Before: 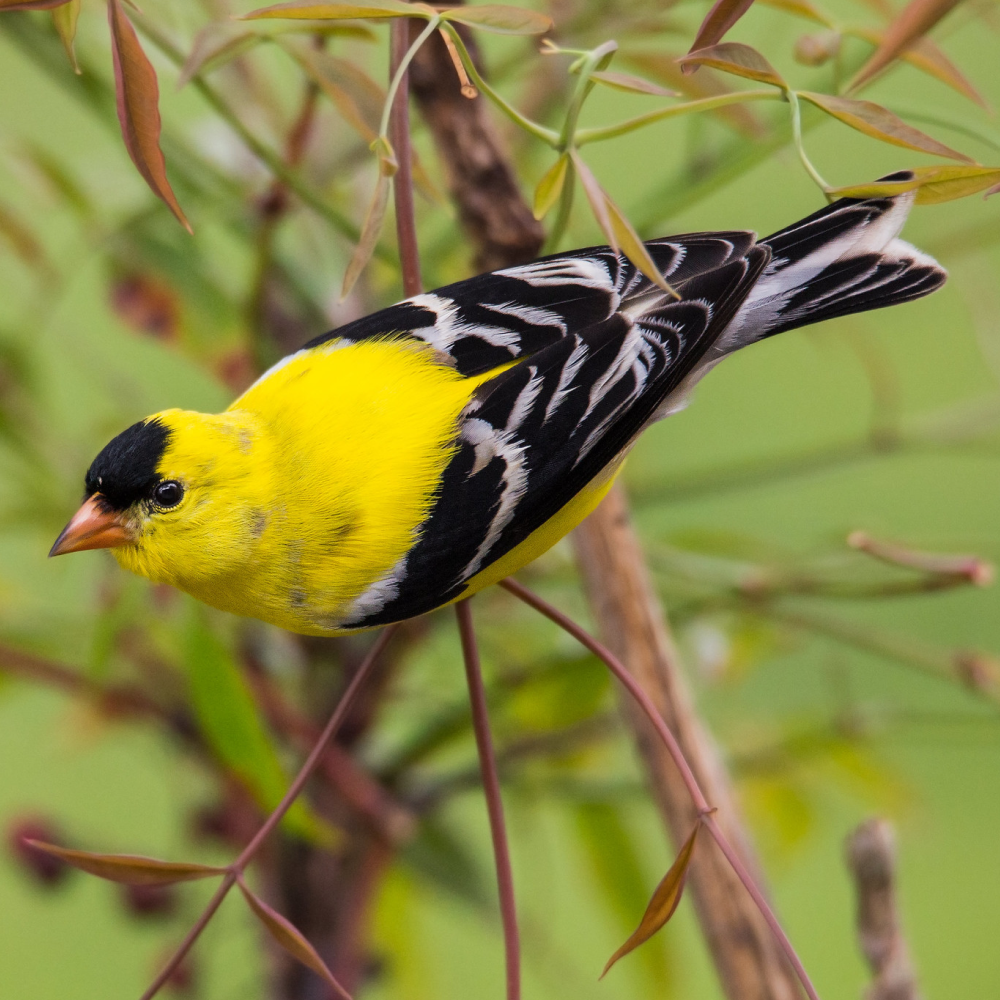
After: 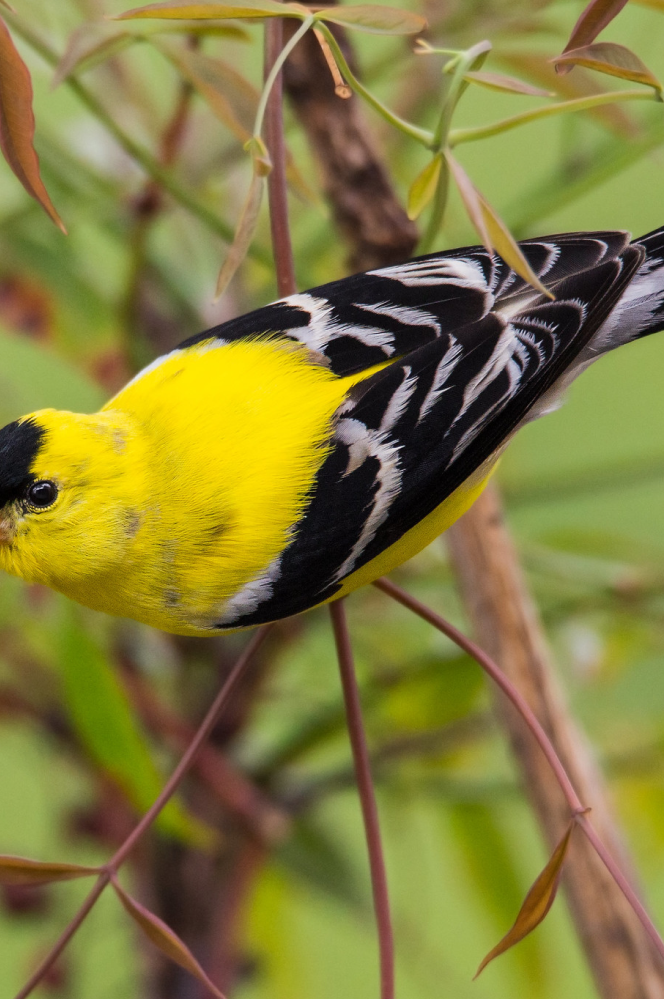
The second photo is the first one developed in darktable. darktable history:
crop and rotate: left 12.636%, right 20.907%
